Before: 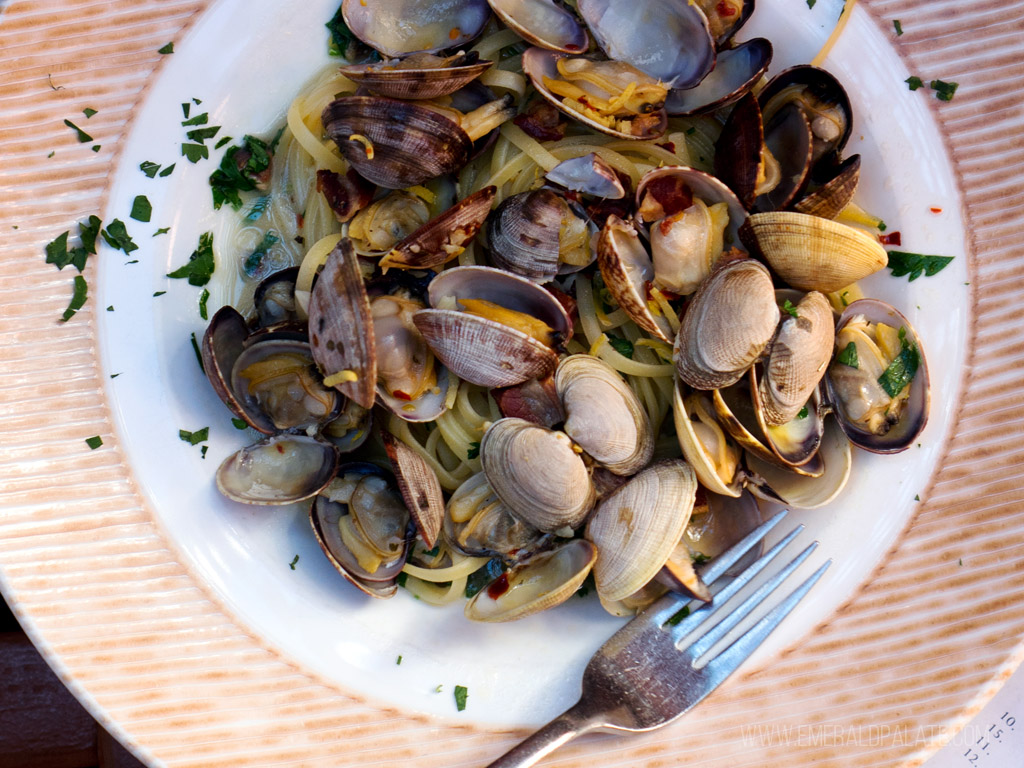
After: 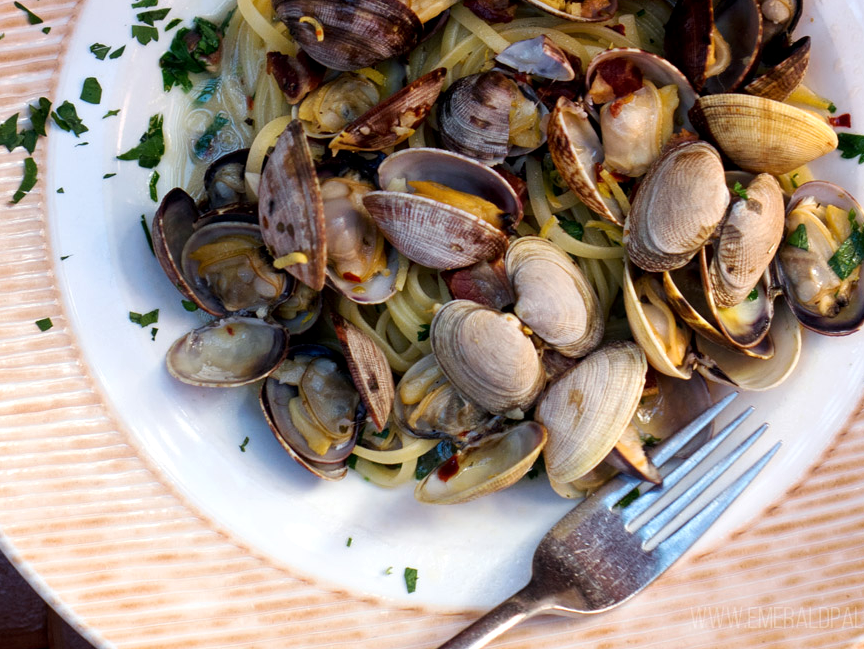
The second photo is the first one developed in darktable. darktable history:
crop and rotate: left 4.959%, top 15.37%, right 10.637%
local contrast: highlights 104%, shadows 97%, detail 119%, midtone range 0.2
